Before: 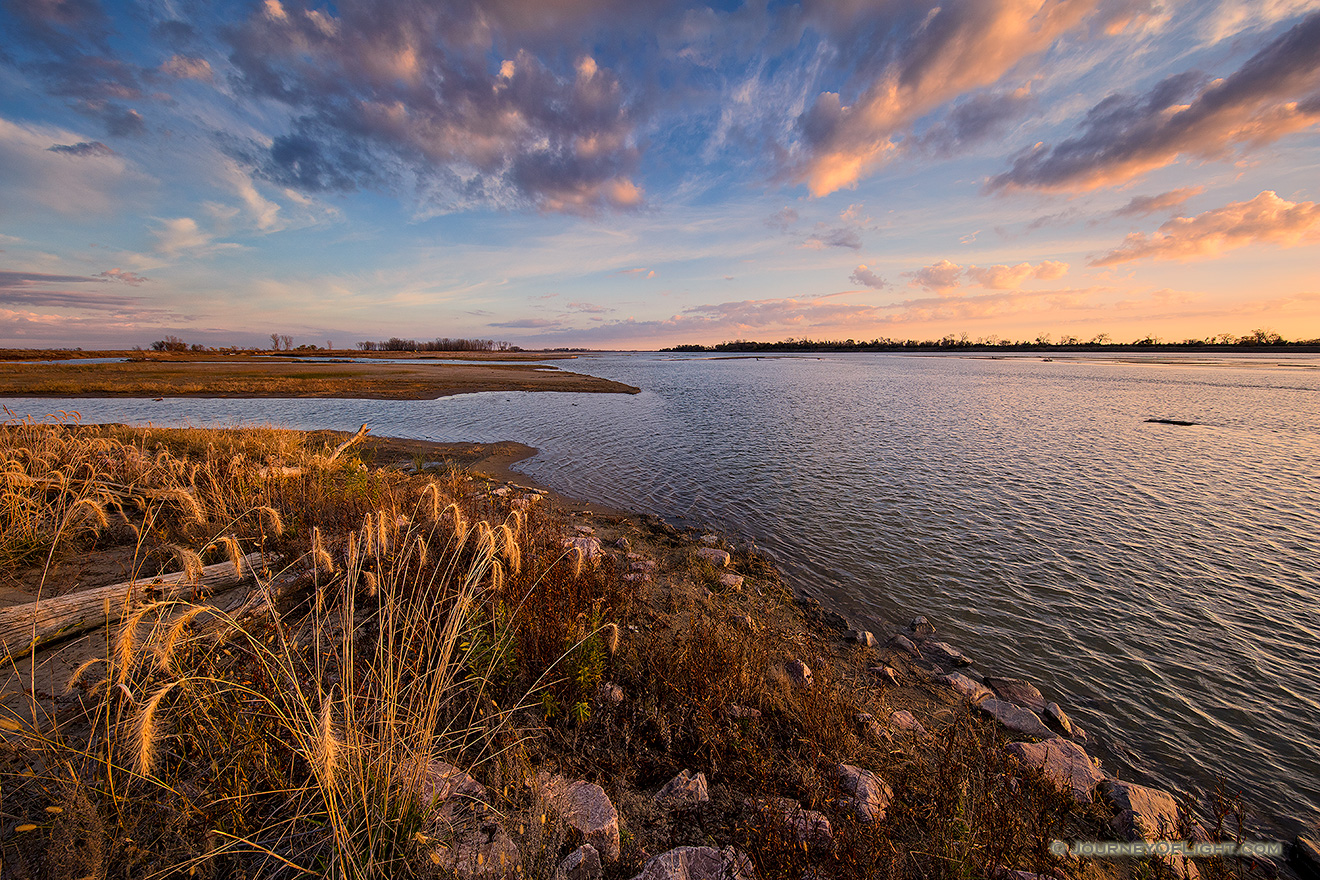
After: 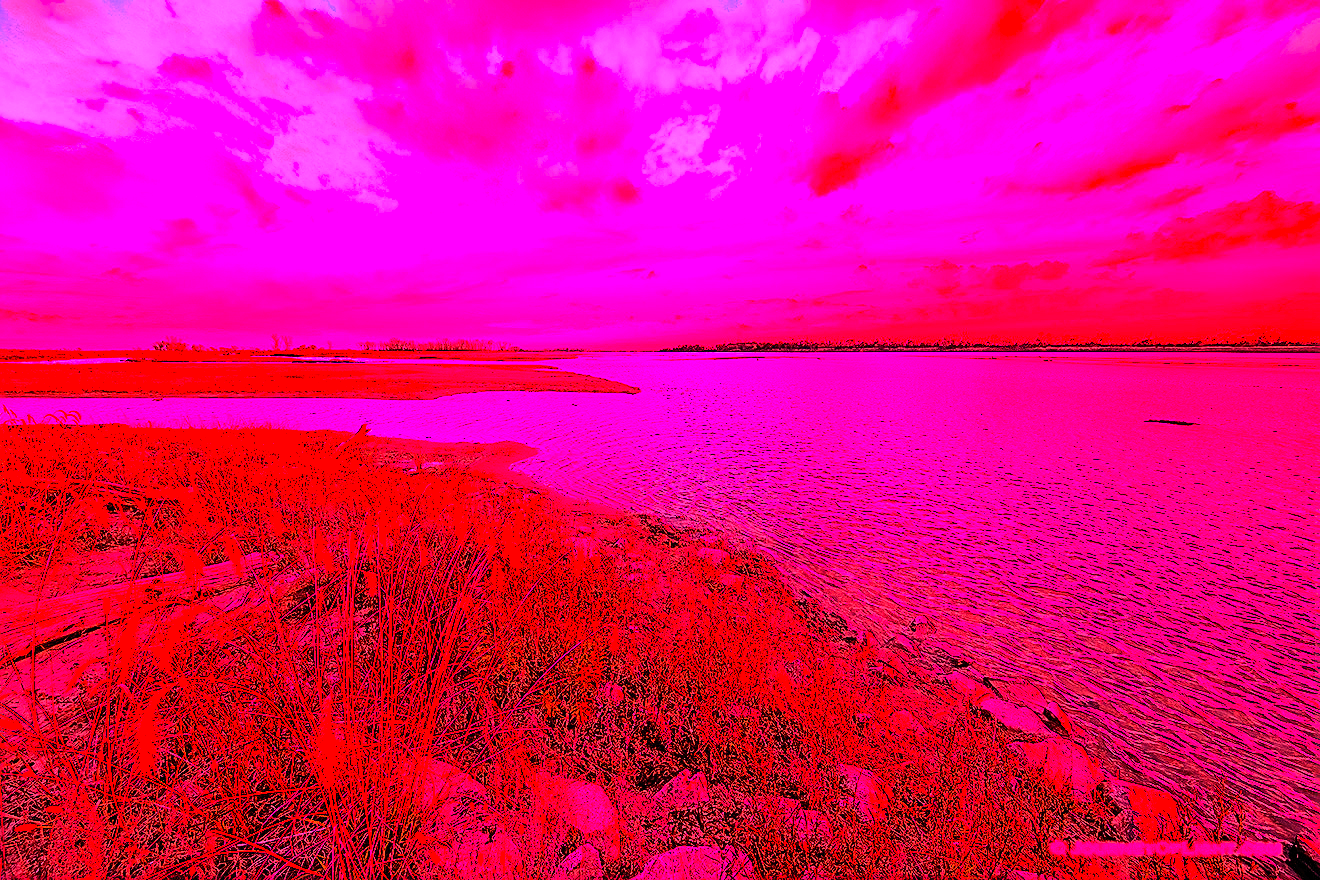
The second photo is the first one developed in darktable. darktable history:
tone equalizer: -8 EV -1.84 EV, -7 EV -1.16 EV, -6 EV -1.62 EV, smoothing diameter 25%, edges refinement/feathering 10, preserve details guided filter
sharpen: on, module defaults
white balance: red 4.26, blue 1.802
contrast brightness saturation: contrast 0.2, brightness 0.16, saturation 0.22
